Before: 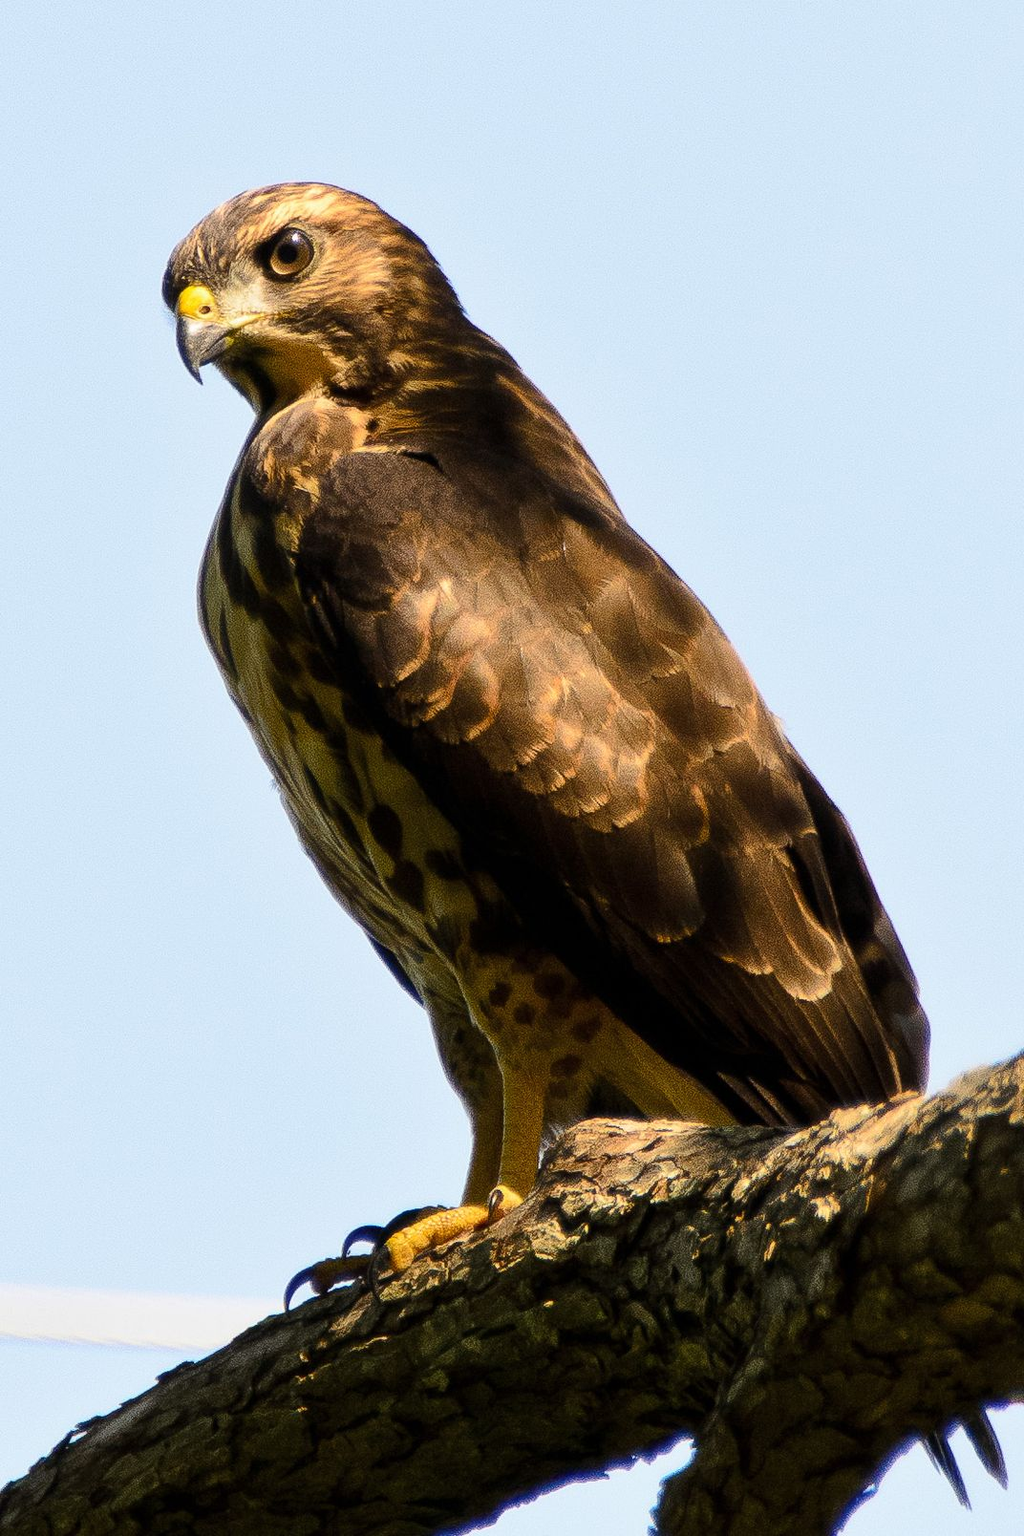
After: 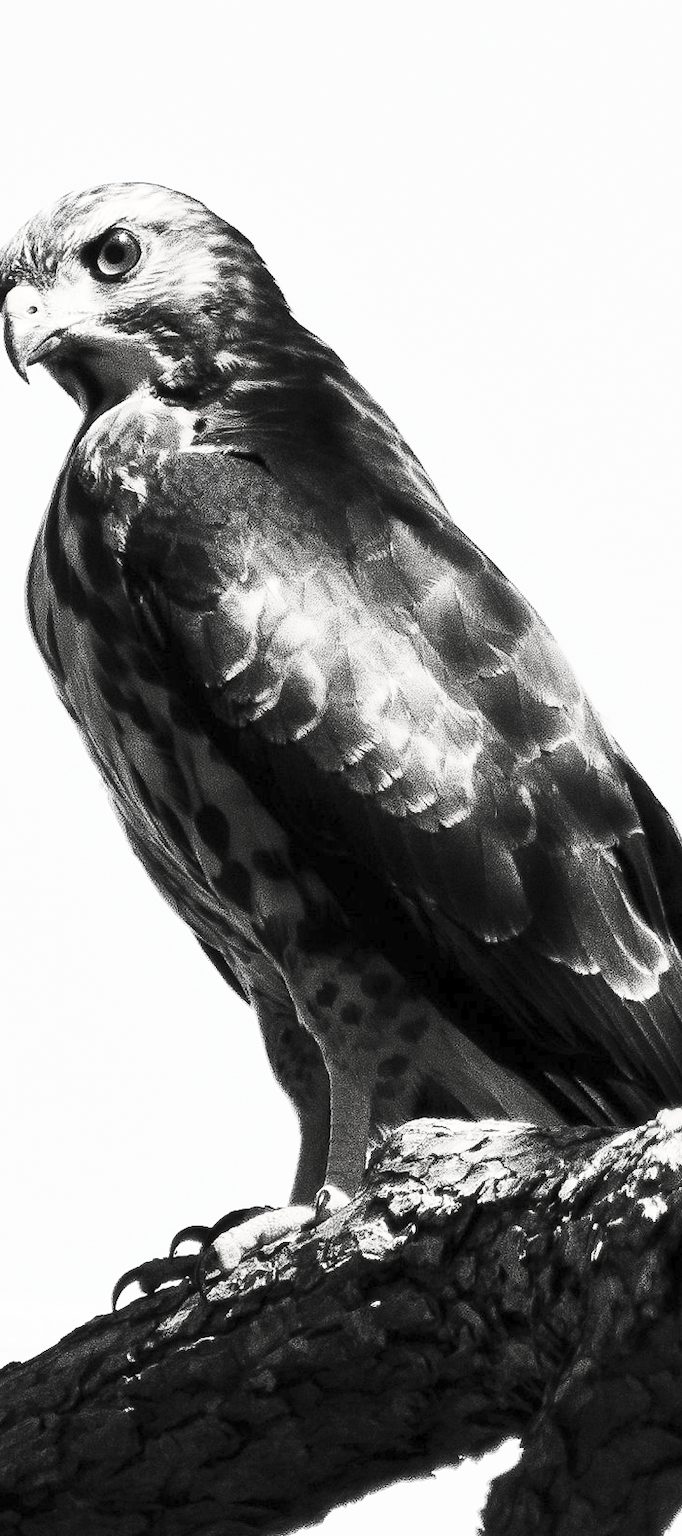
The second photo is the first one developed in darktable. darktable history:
crop: left 16.967%, right 16.261%
contrast brightness saturation: contrast 0.524, brightness 0.45, saturation -0.986
